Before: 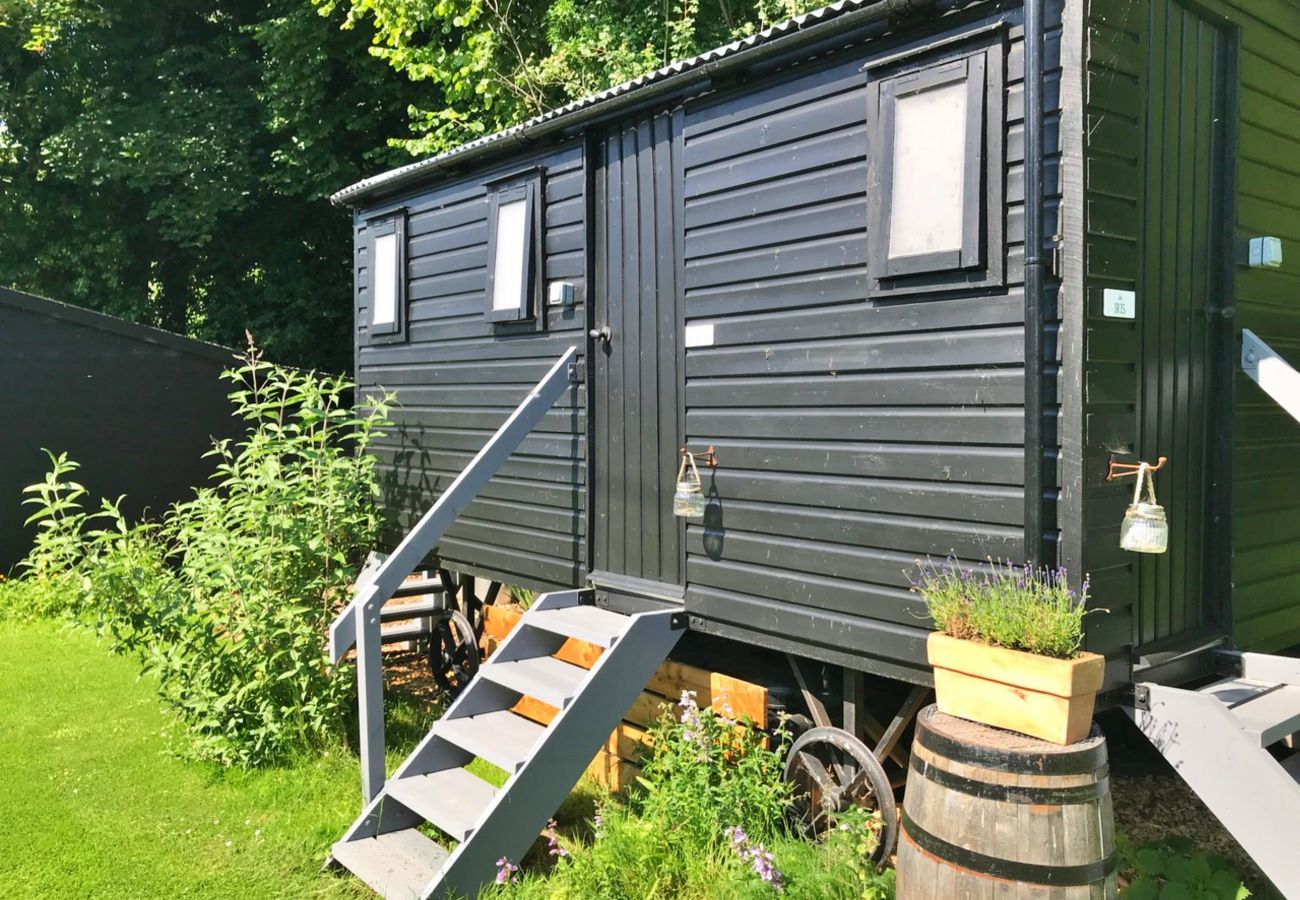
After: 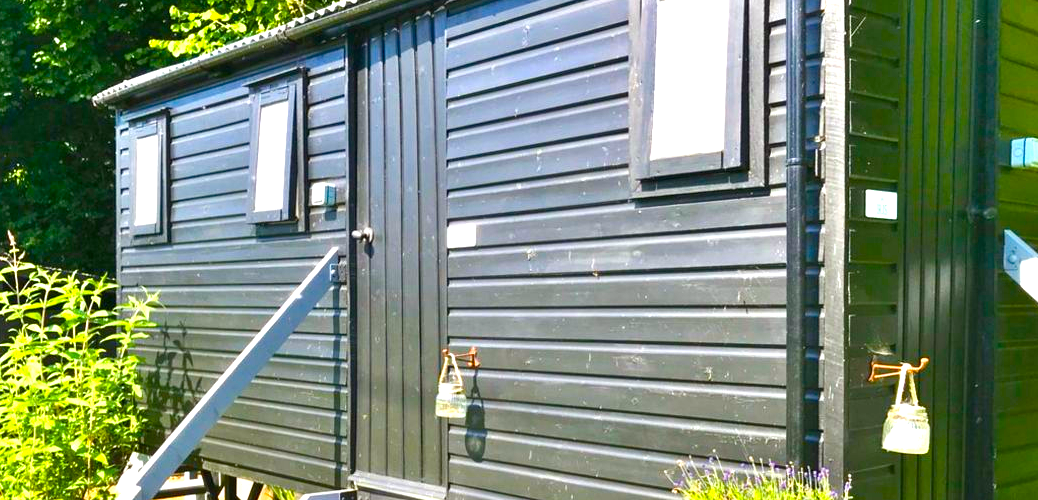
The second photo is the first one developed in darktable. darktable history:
local contrast: highlights 100%, shadows 102%, detail 119%, midtone range 0.2
color balance rgb: power › luminance 1.117%, power › chroma 0.392%, power › hue 36.24°, shadows fall-off 101.594%, linear chroma grading › global chroma 49.903%, perceptual saturation grading › global saturation 20%, perceptual saturation grading › highlights -24.915%, perceptual saturation grading › shadows 24.878%, perceptual brilliance grading › global brilliance 10.887%, mask middle-gray fulcrum 22.204%
crop: left 18.32%, top 11.075%, right 1.766%, bottom 33.347%
exposure: exposure 0.468 EV, compensate highlight preservation false
